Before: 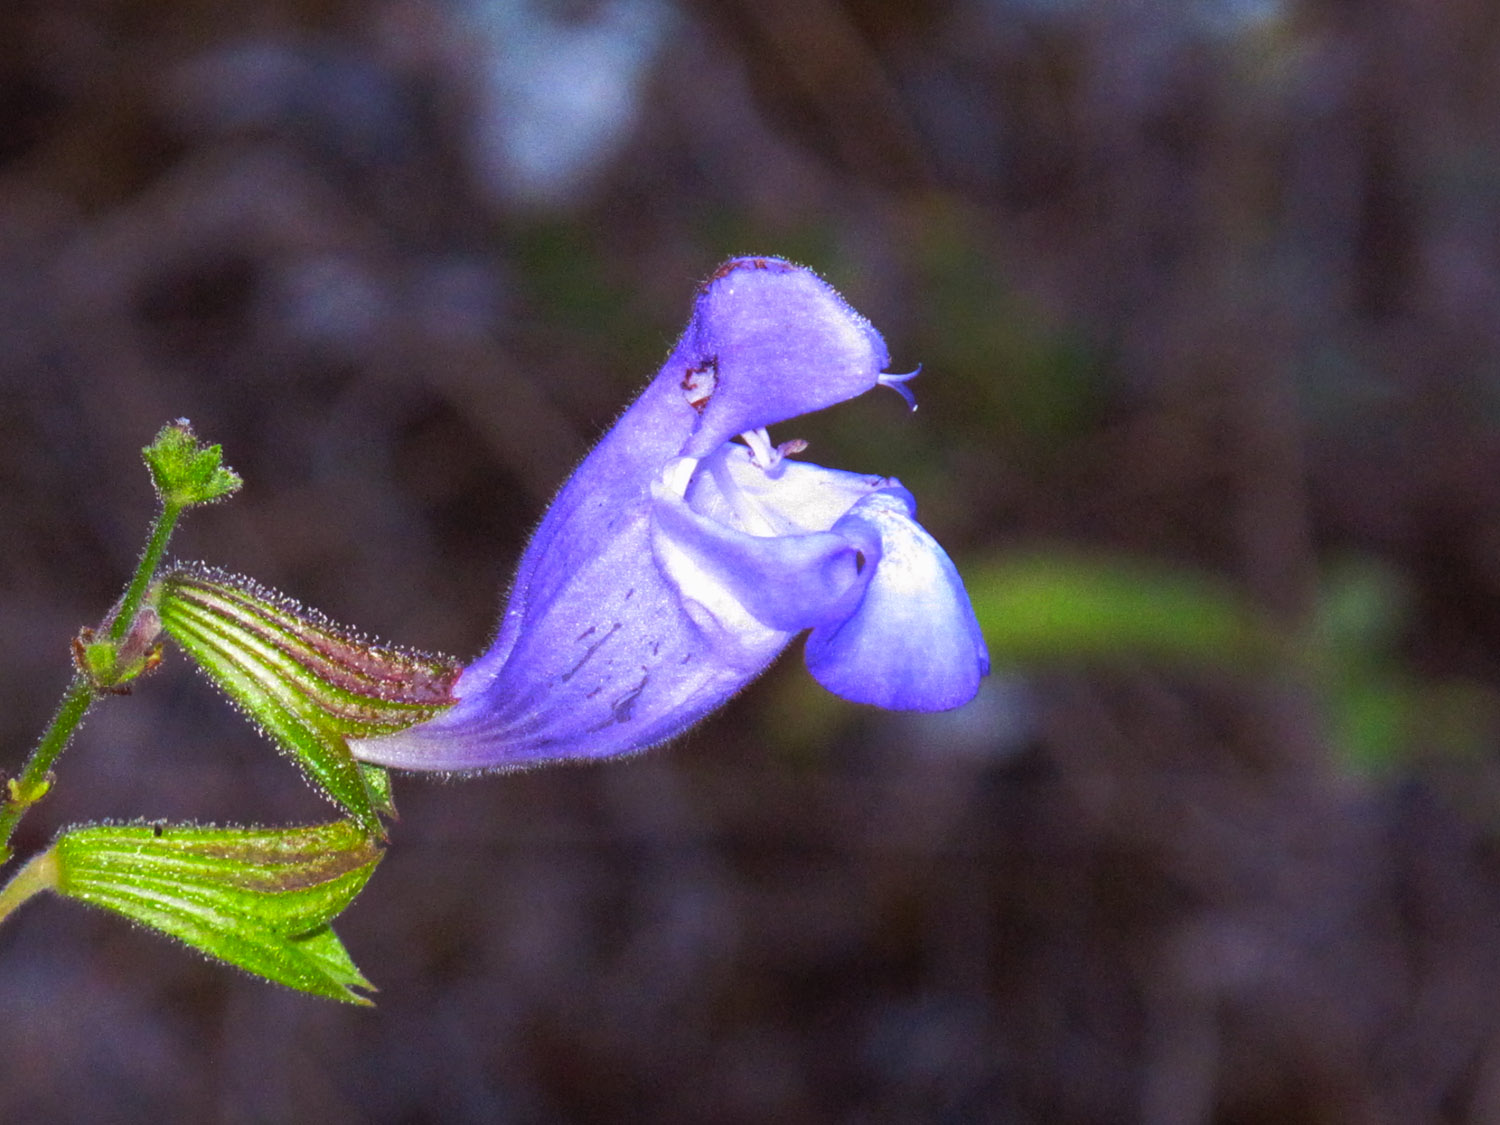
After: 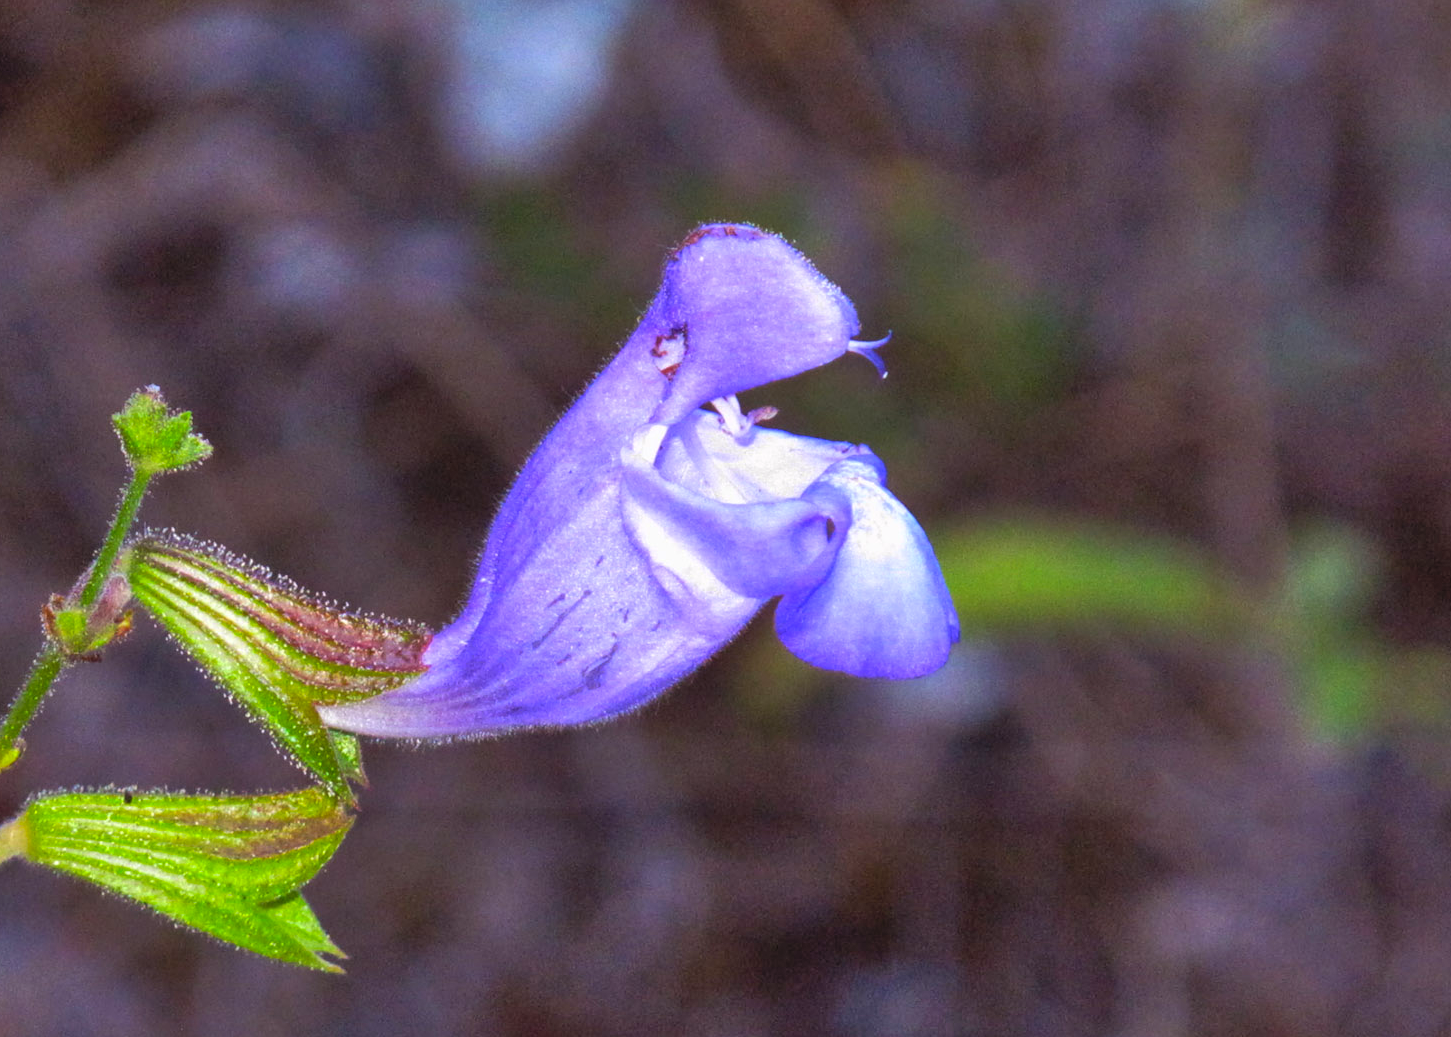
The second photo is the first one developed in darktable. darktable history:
crop: left 2.043%, top 2.947%, right 1.177%, bottom 4.823%
shadows and highlights: soften with gaussian
contrast brightness saturation: contrast 0.032, brightness 0.06, saturation 0.128
